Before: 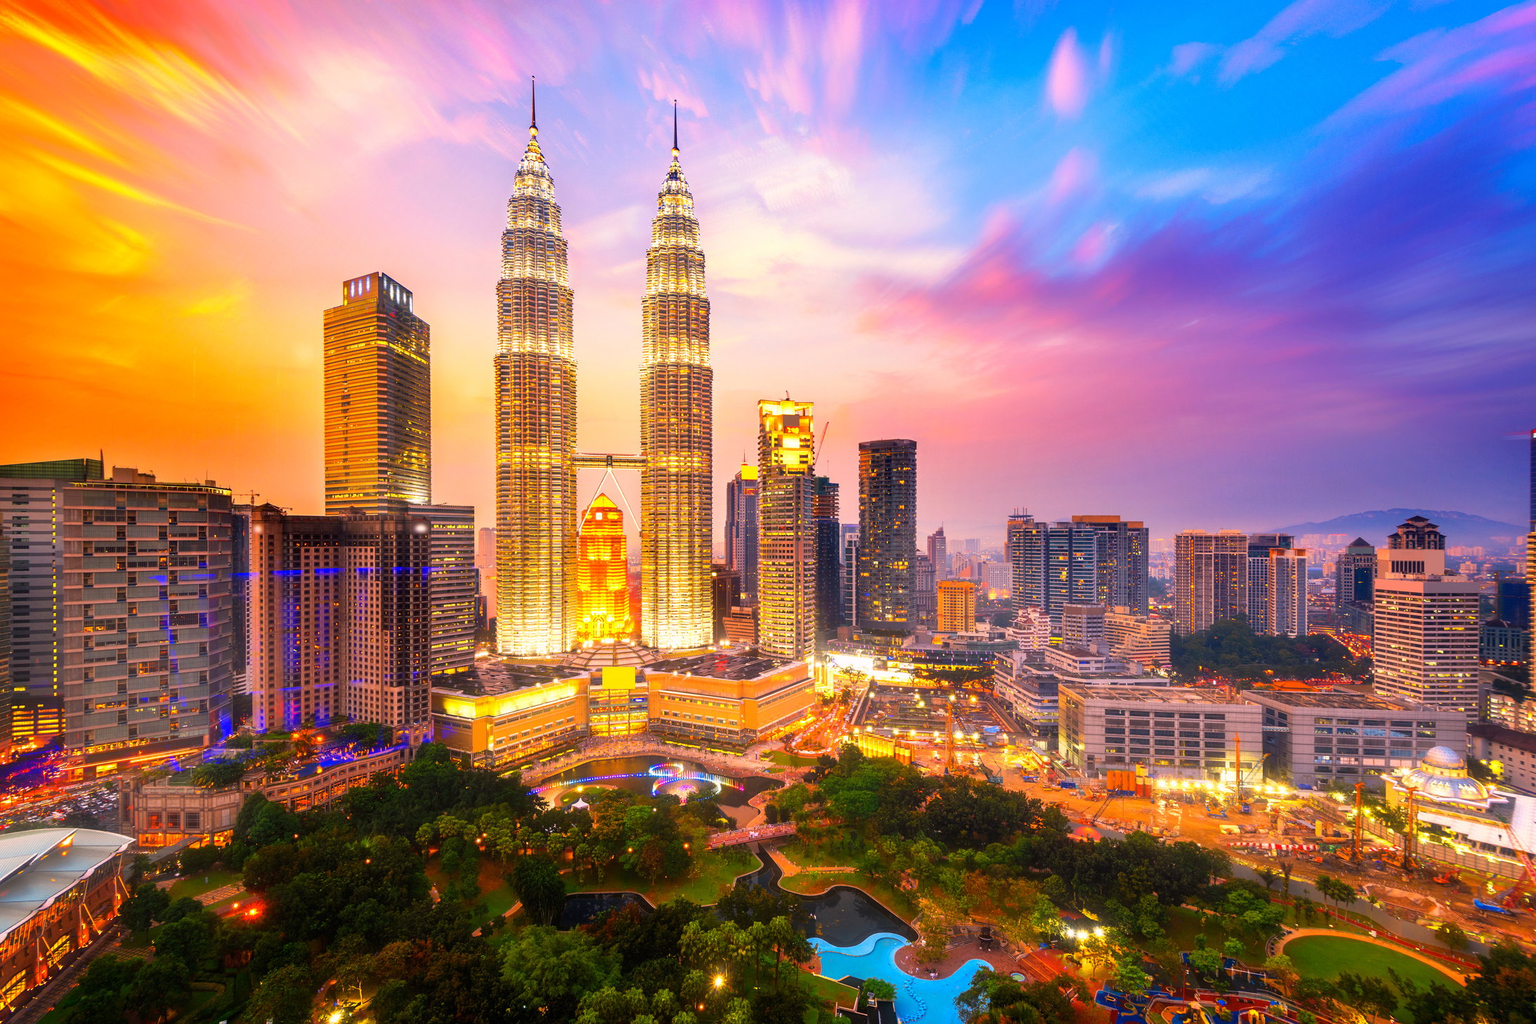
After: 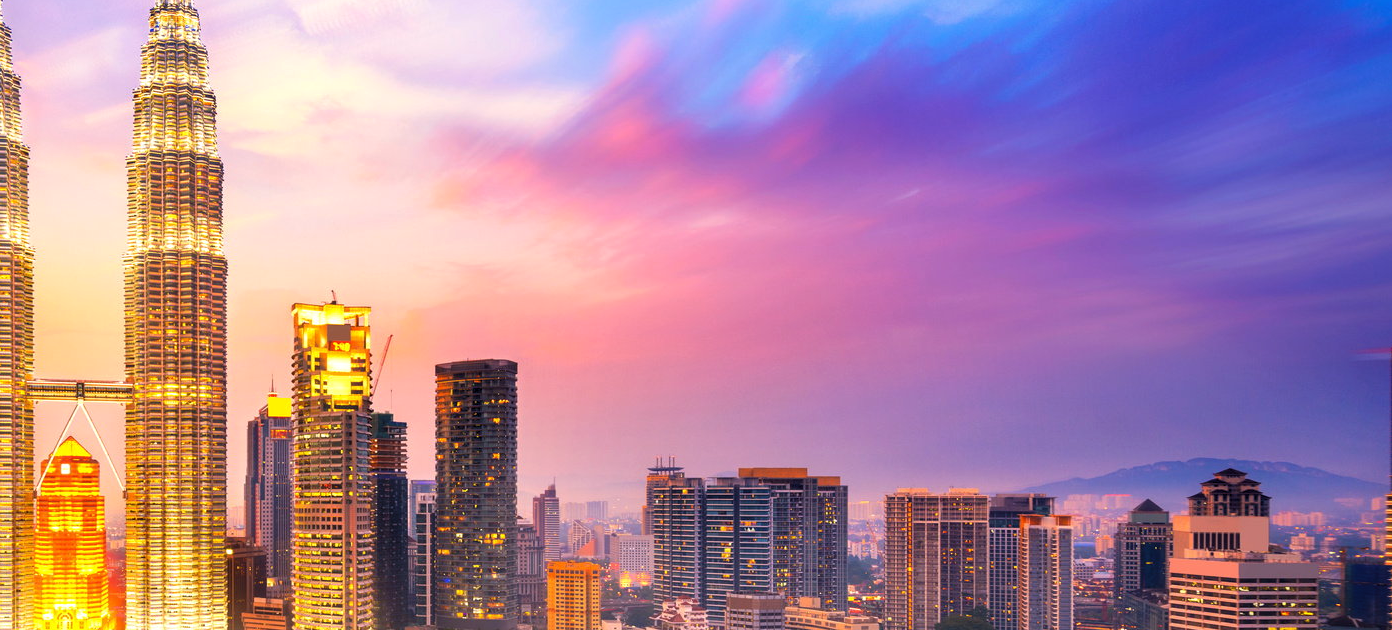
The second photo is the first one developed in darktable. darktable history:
crop: left 36.005%, top 18.293%, right 0.31%, bottom 38.444%
levels: levels [0.026, 0.507, 0.987]
